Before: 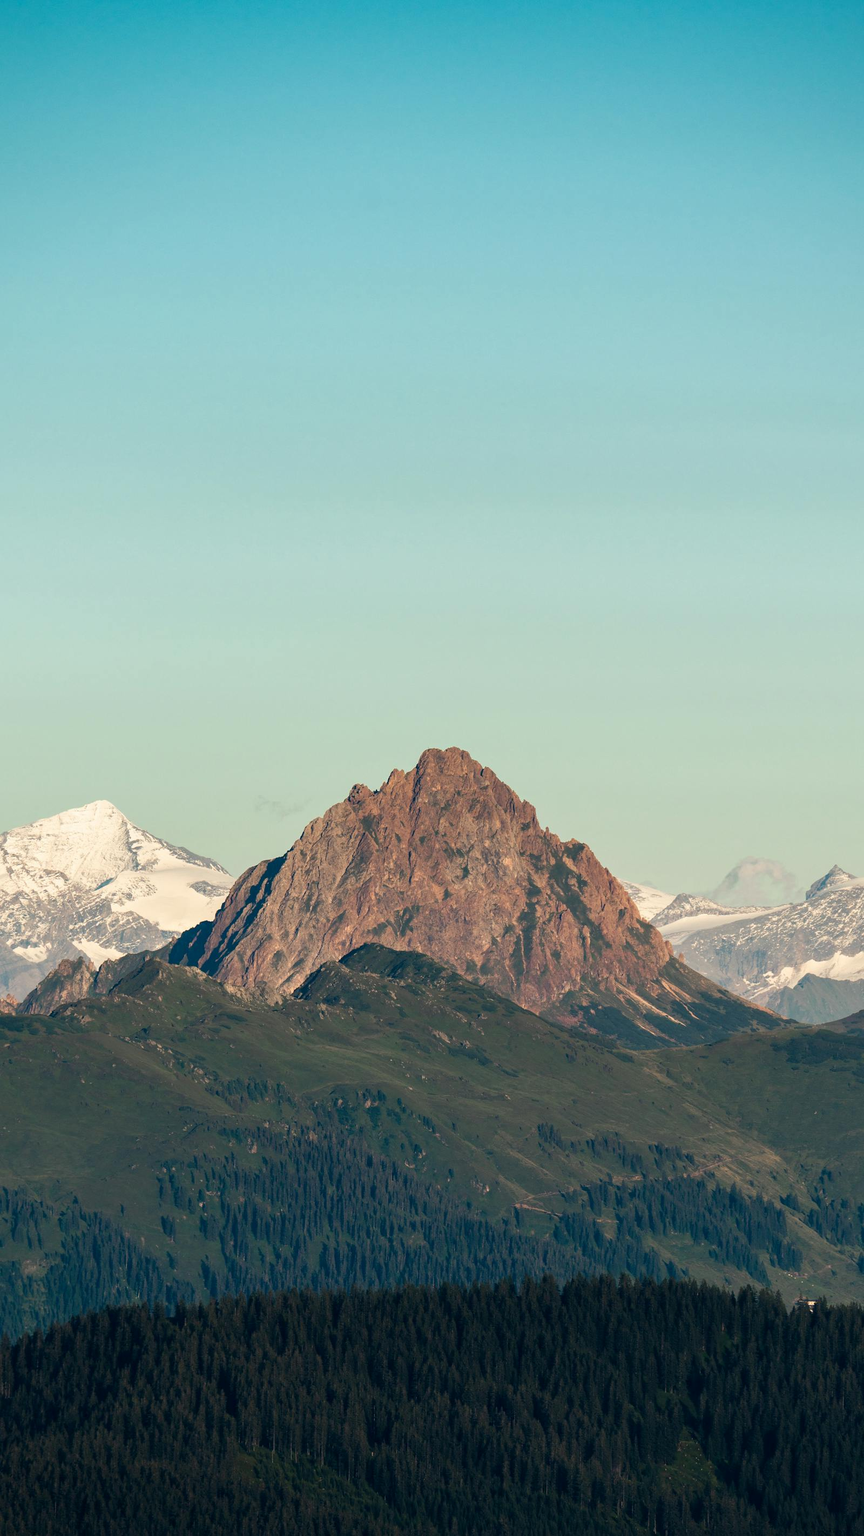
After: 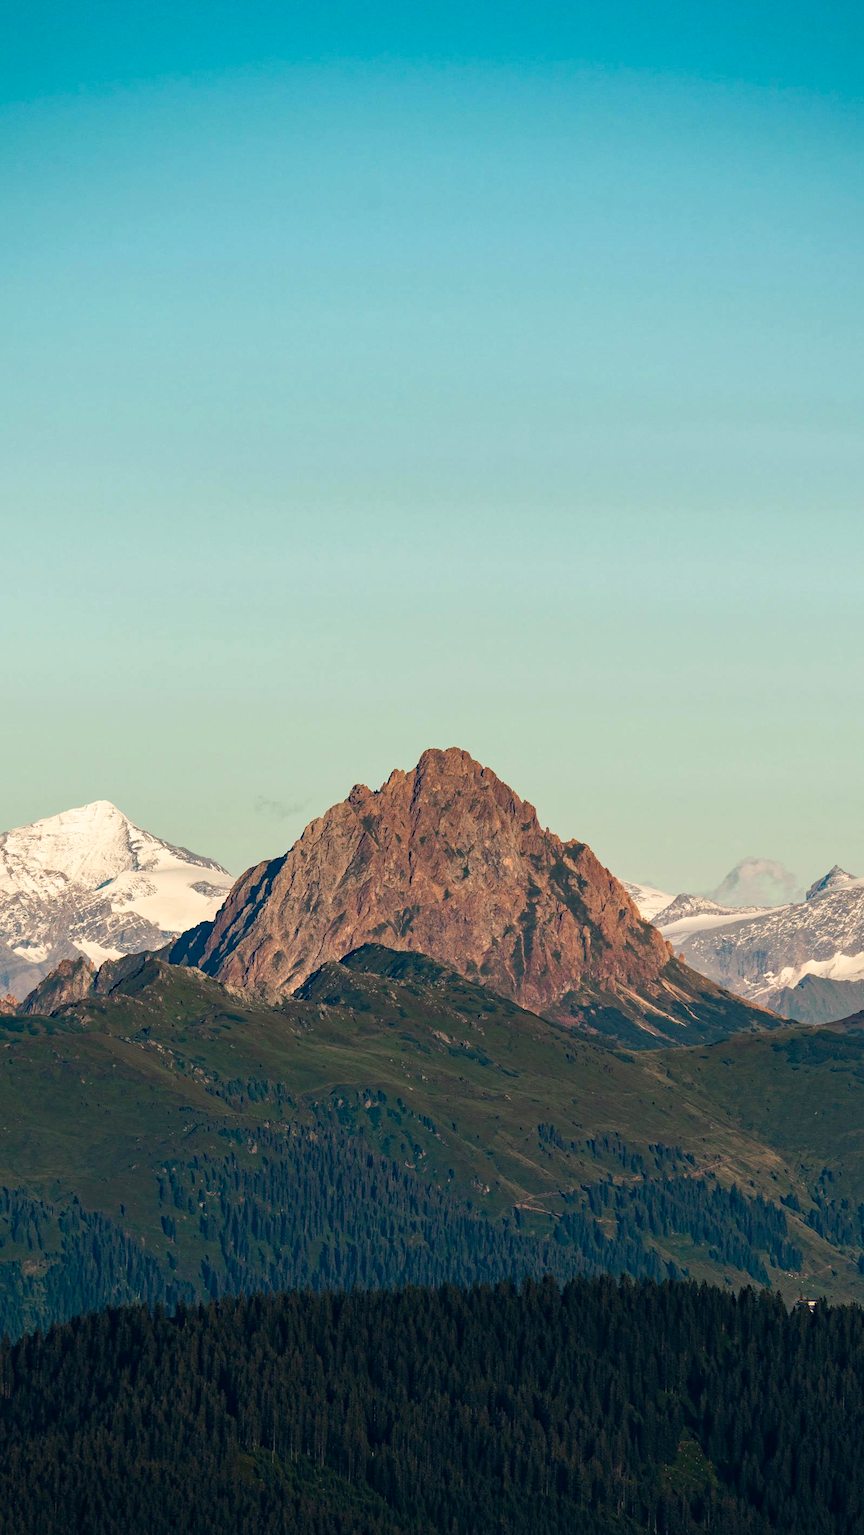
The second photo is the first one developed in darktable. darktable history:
haze removal: strength 0.429, compatibility mode true, adaptive false
